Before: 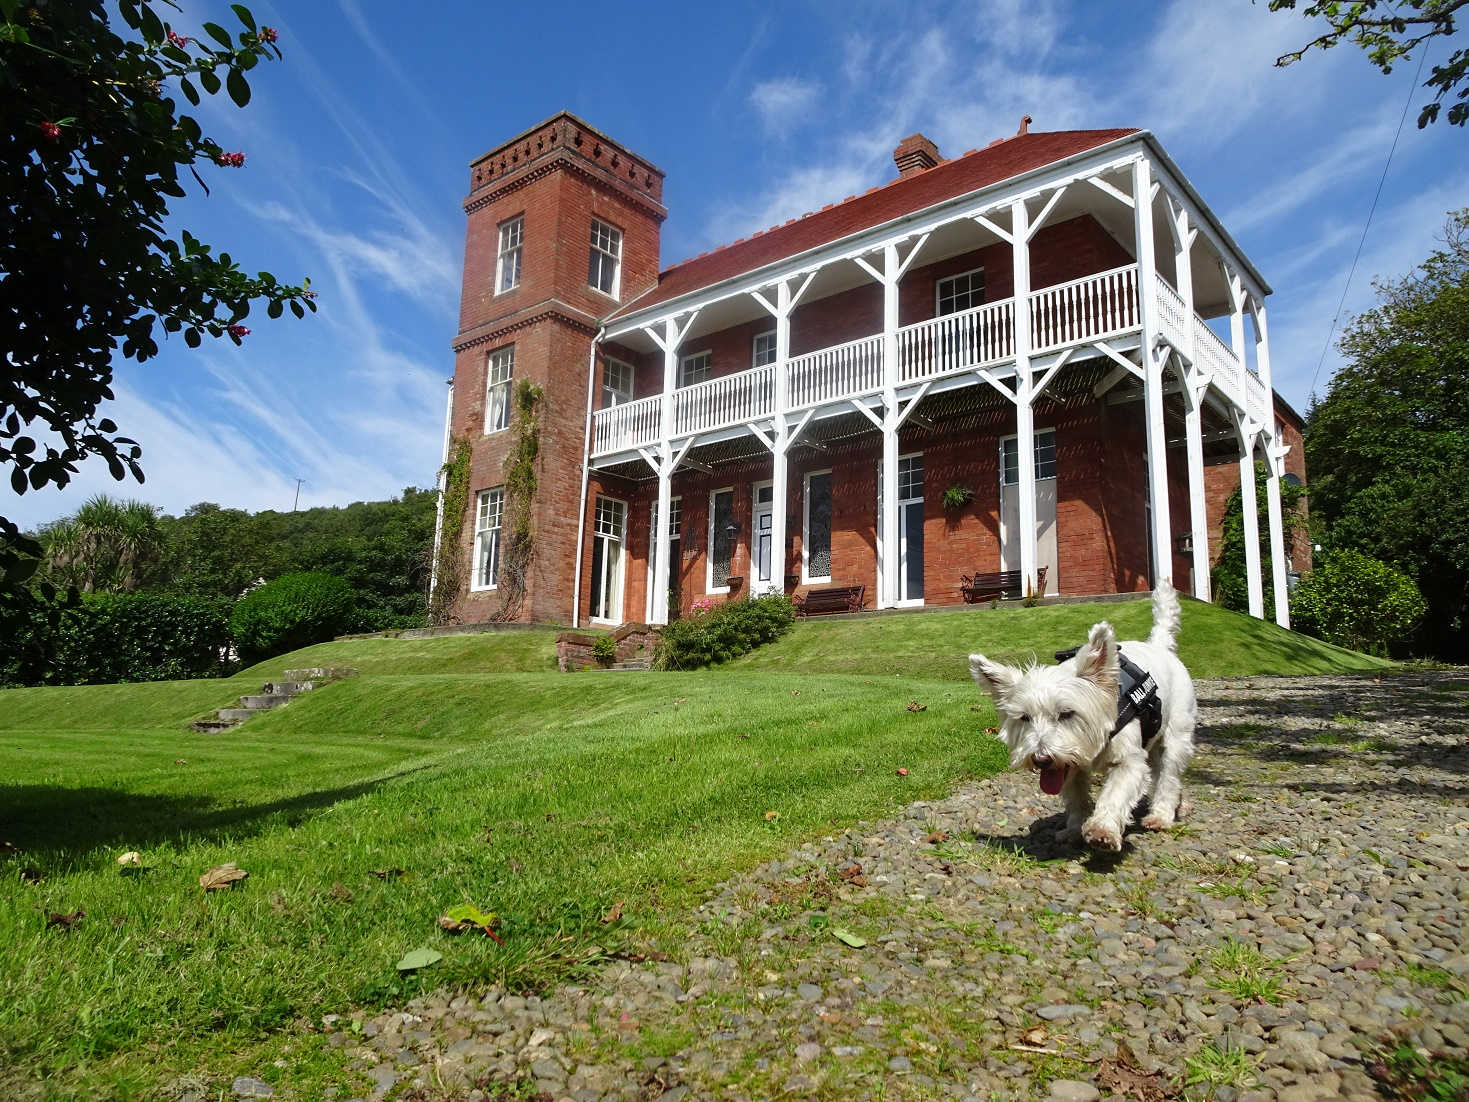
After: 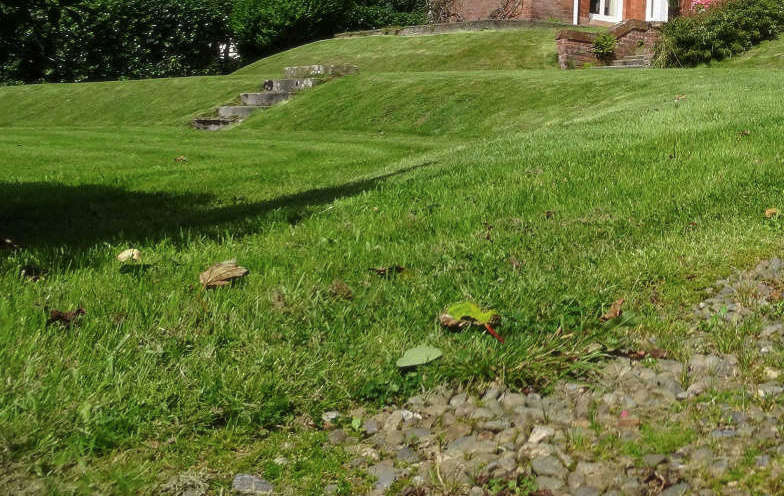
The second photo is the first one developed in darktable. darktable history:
soften: size 10%, saturation 50%, brightness 0.2 EV, mix 10%
crop and rotate: top 54.778%, right 46.61%, bottom 0.159%
